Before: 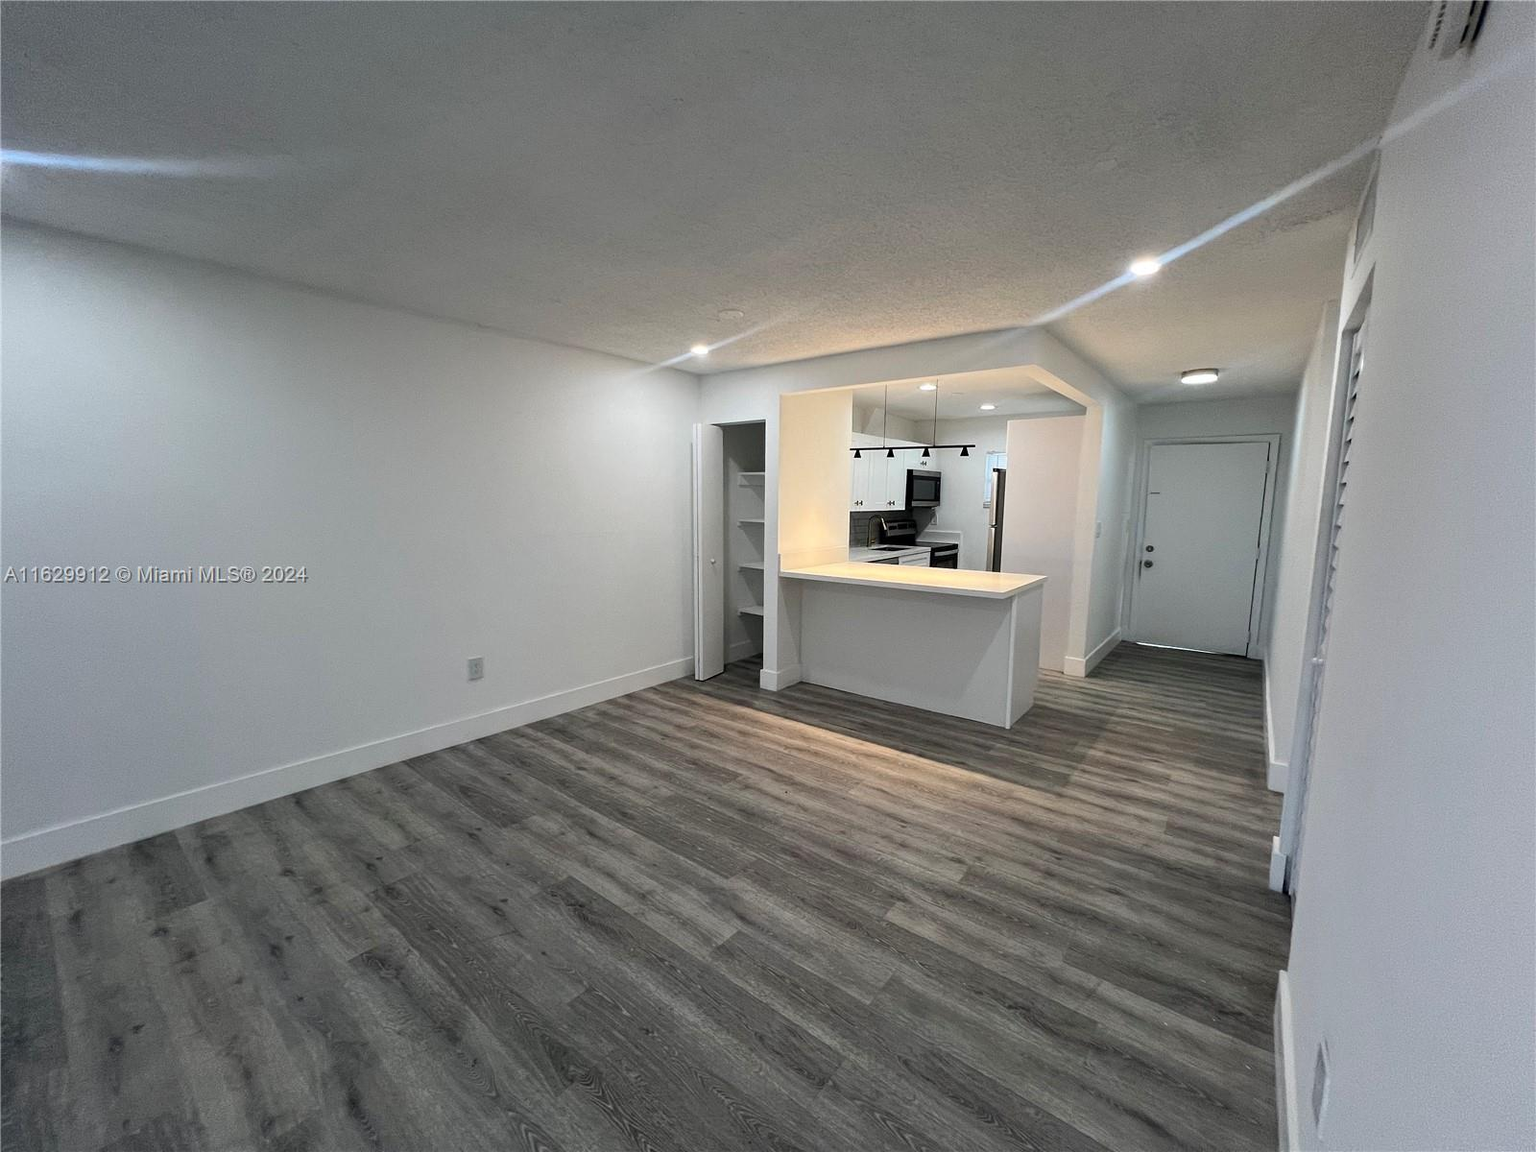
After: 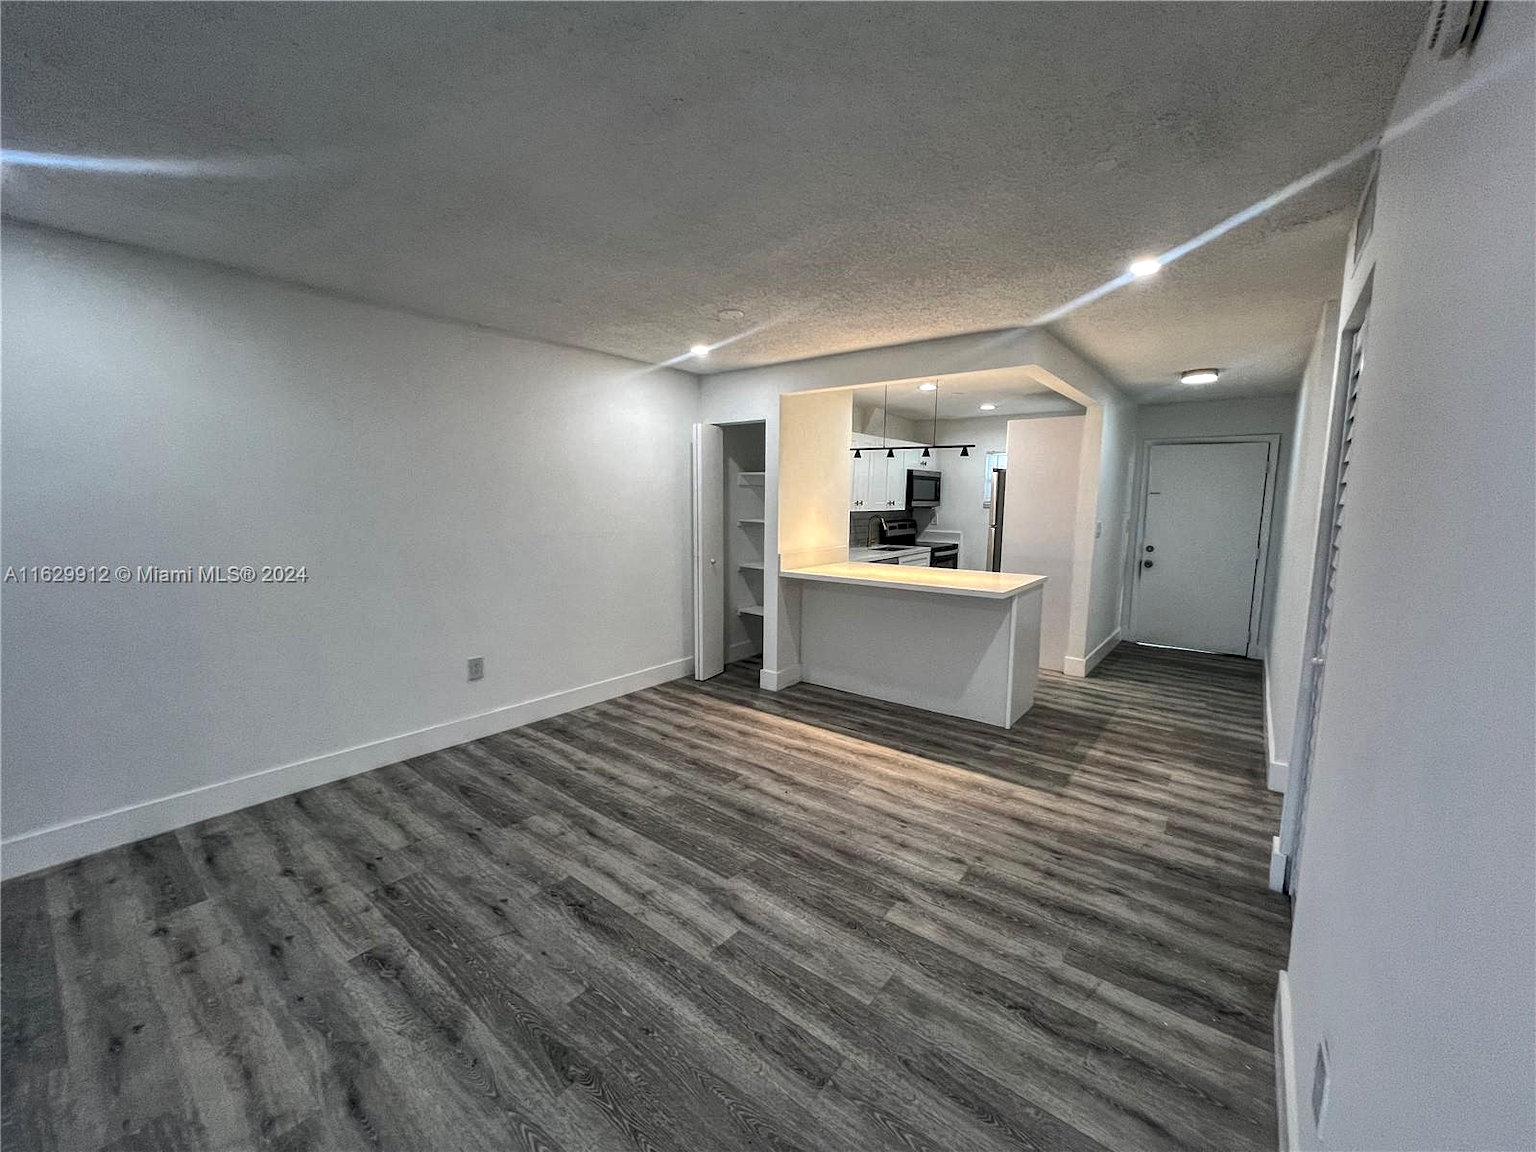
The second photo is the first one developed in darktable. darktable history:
local contrast: highlights 104%, shadows 98%, detail 199%, midtone range 0.2
shadows and highlights: shadows 60.68, highlights -59.79
